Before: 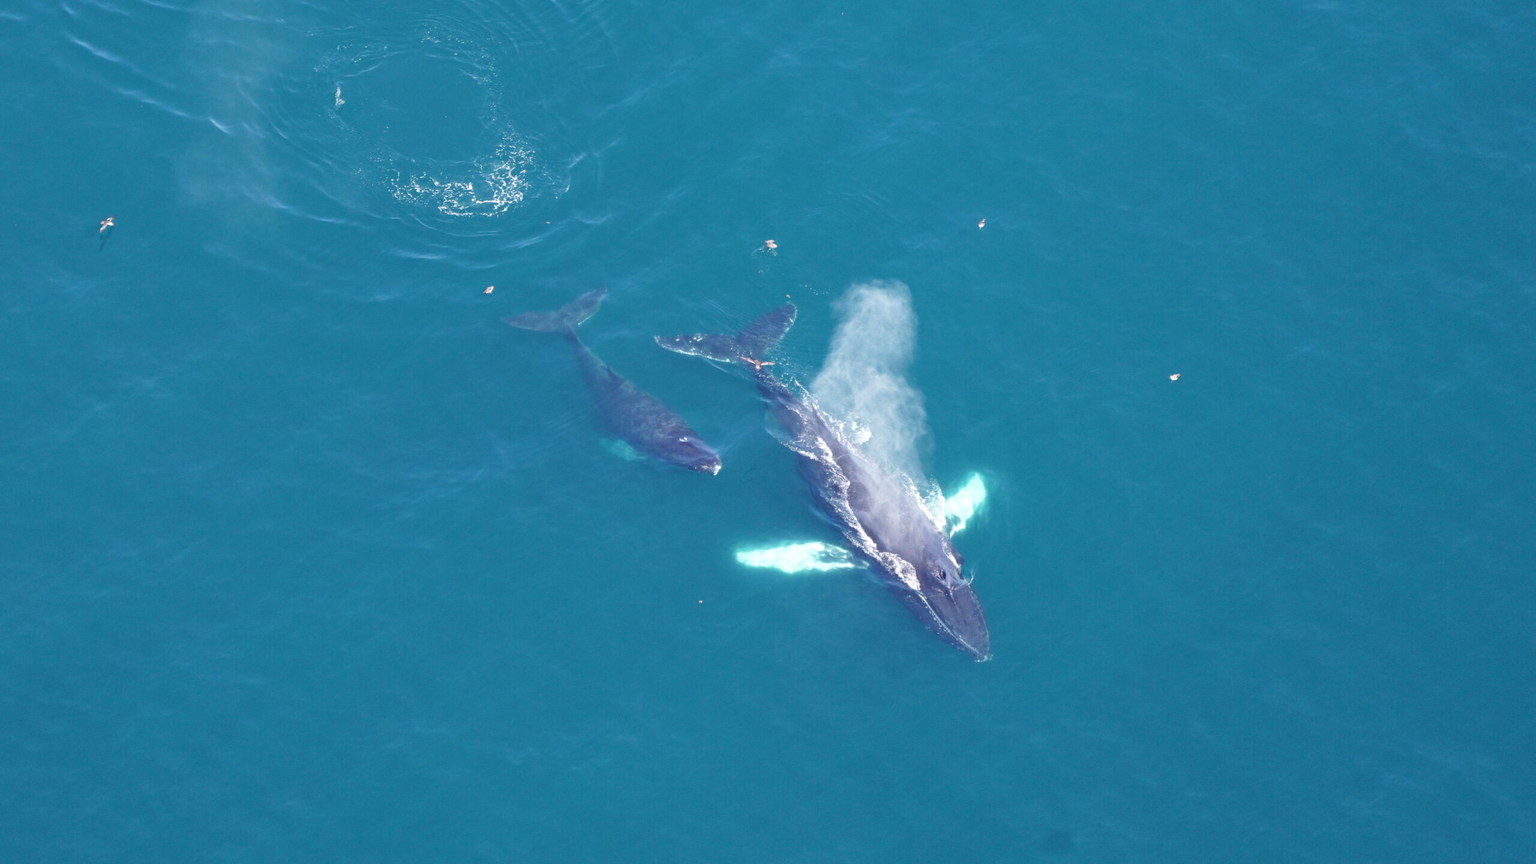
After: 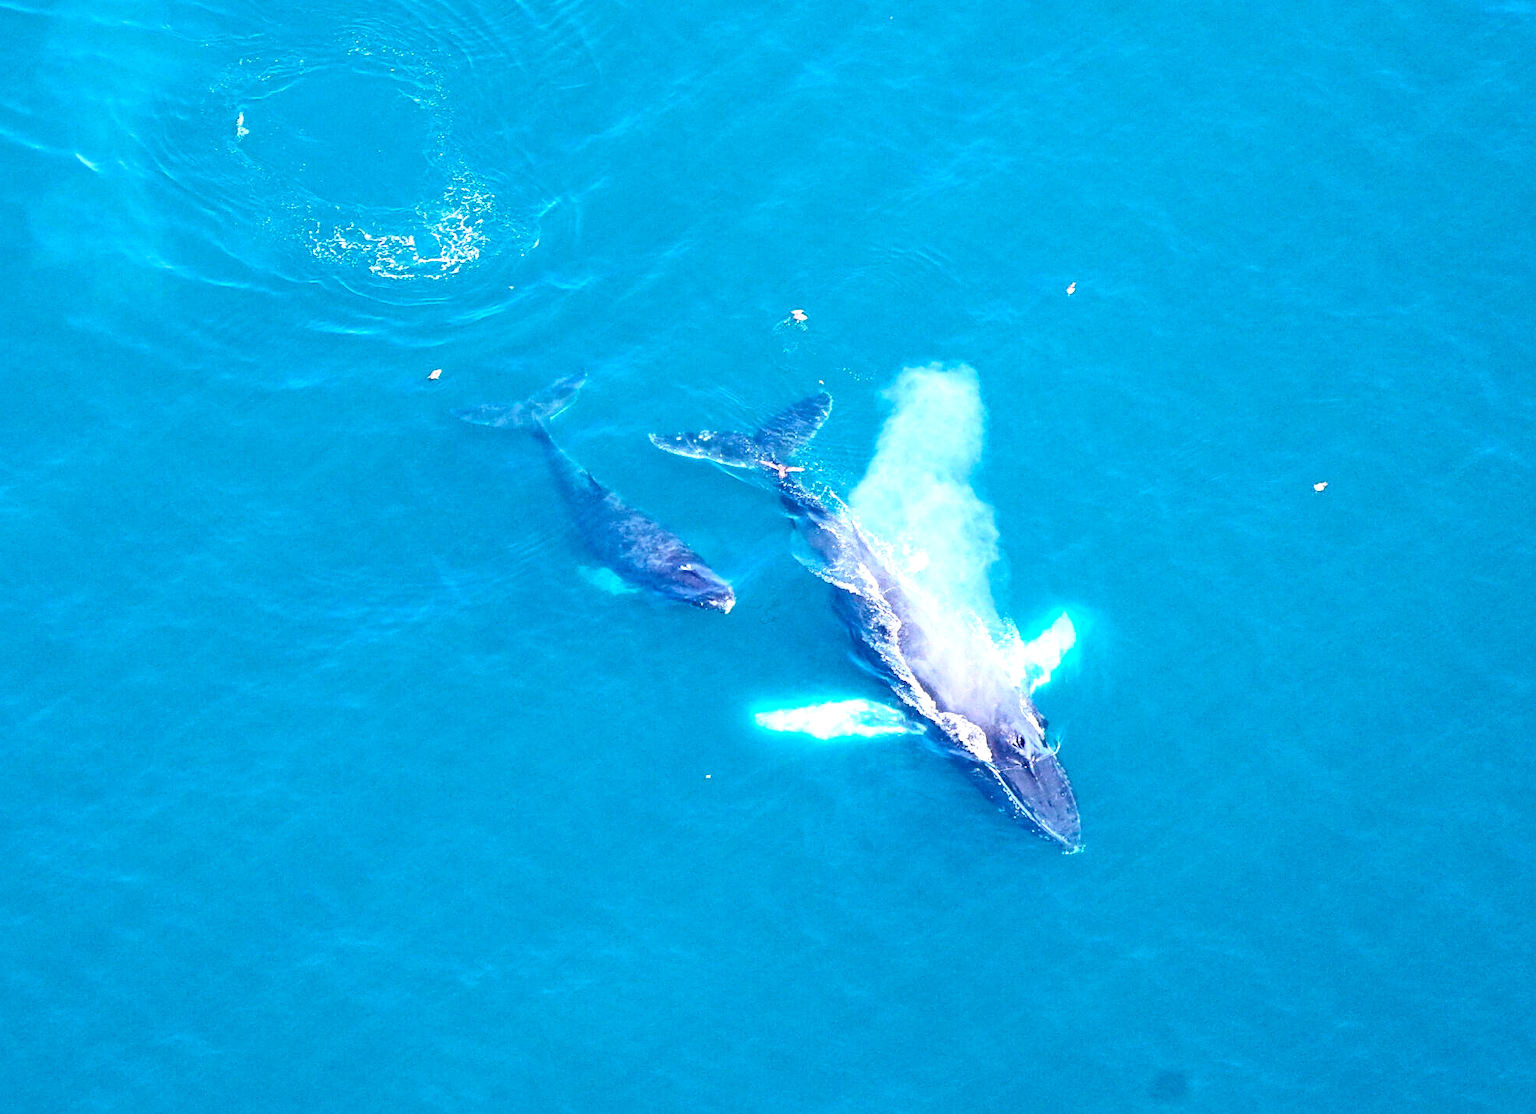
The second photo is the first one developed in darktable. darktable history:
contrast brightness saturation: contrast 0.323, brightness -0.085, saturation 0.175
exposure: exposure 0.781 EV, compensate highlight preservation false
sharpen: on, module defaults
crop: left 9.893%, right 12.593%
color balance rgb: perceptual saturation grading › global saturation 29.636%
